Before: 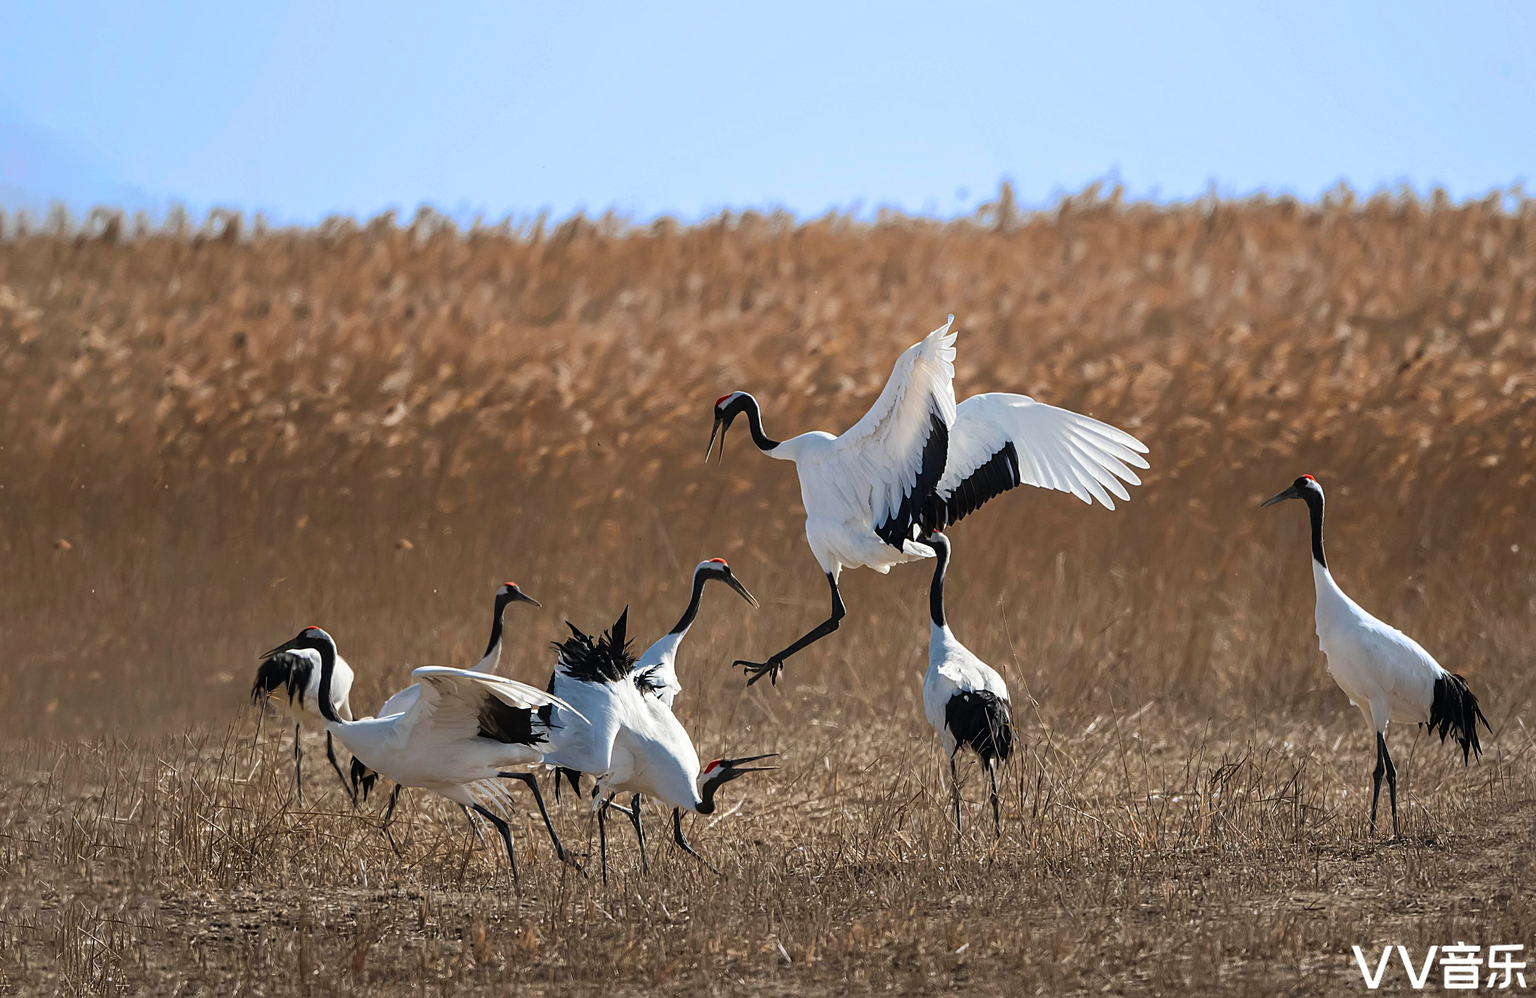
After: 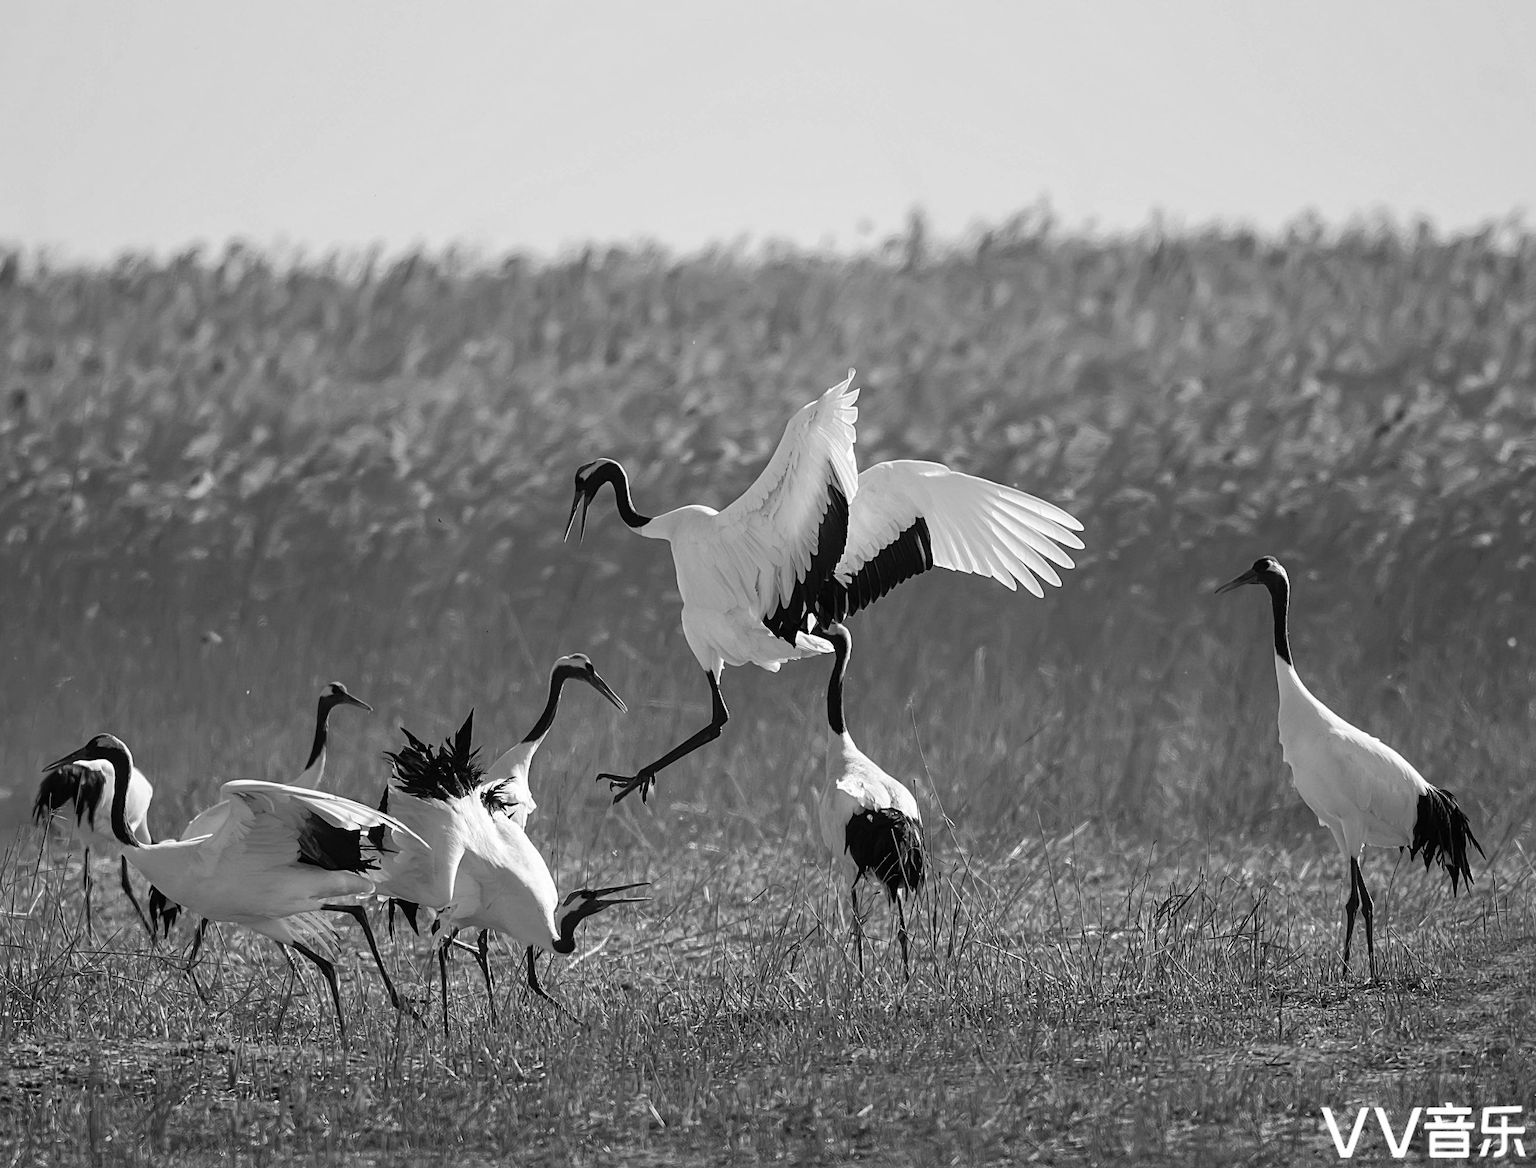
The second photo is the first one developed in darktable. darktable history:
crop and rotate: left 14.584%
monochrome: on, module defaults
